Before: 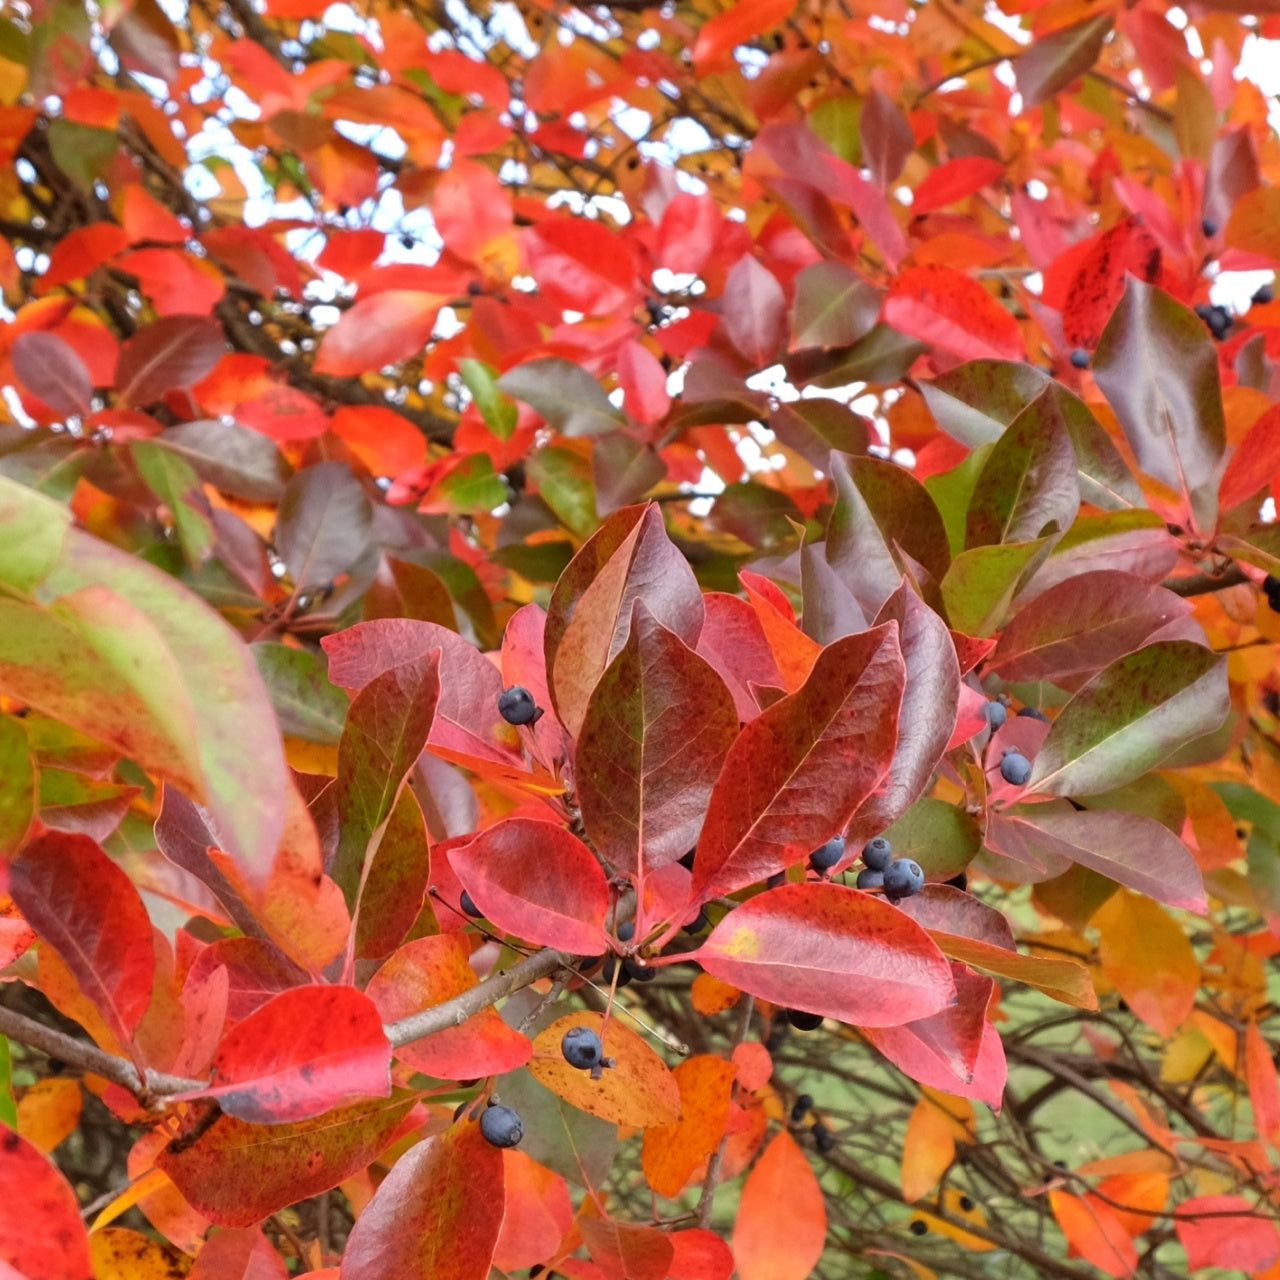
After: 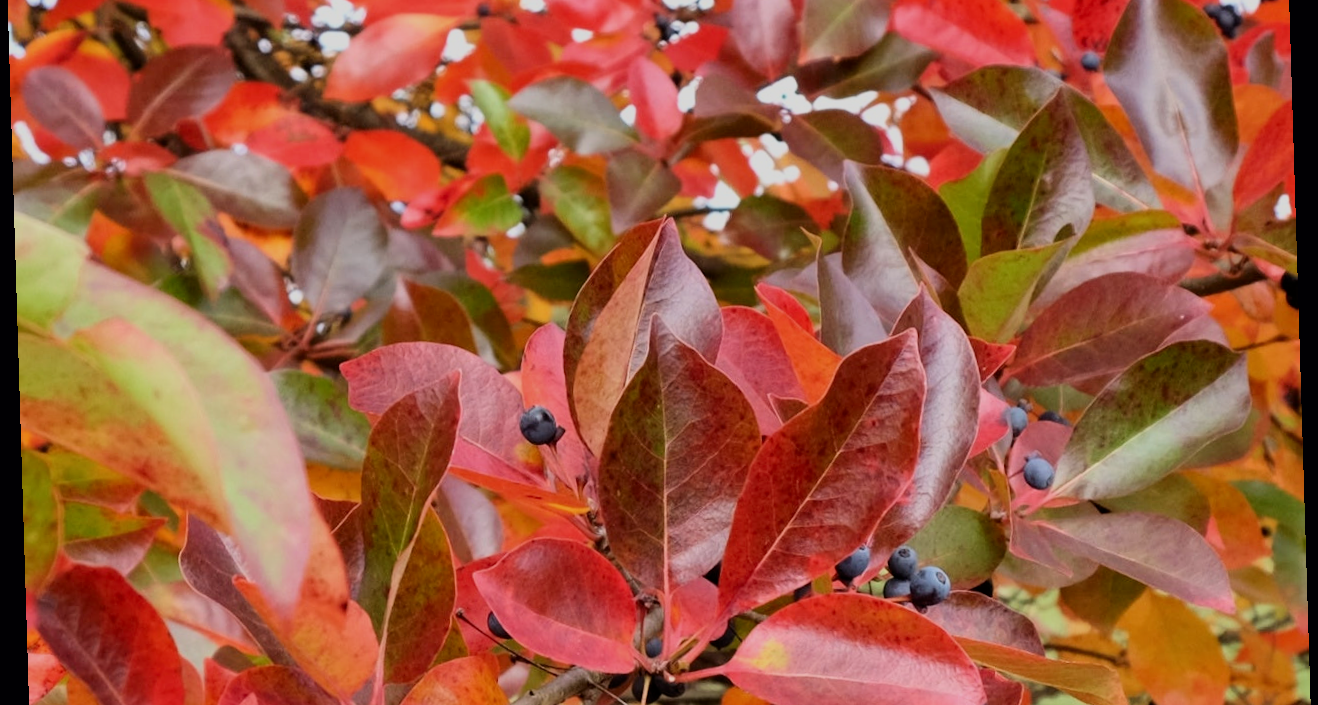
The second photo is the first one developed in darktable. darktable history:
contrast brightness saturation: contrast 0.14
rotate and perspective: rotation -1.75°, automatic cropping off
crop and rotate: top 23.043%, bottom 23.437%
filmic rgb: black relative exposure -7.15 EV, white relative exposure 5.36 EV, hardness 3.02, color science v6 (2022)
